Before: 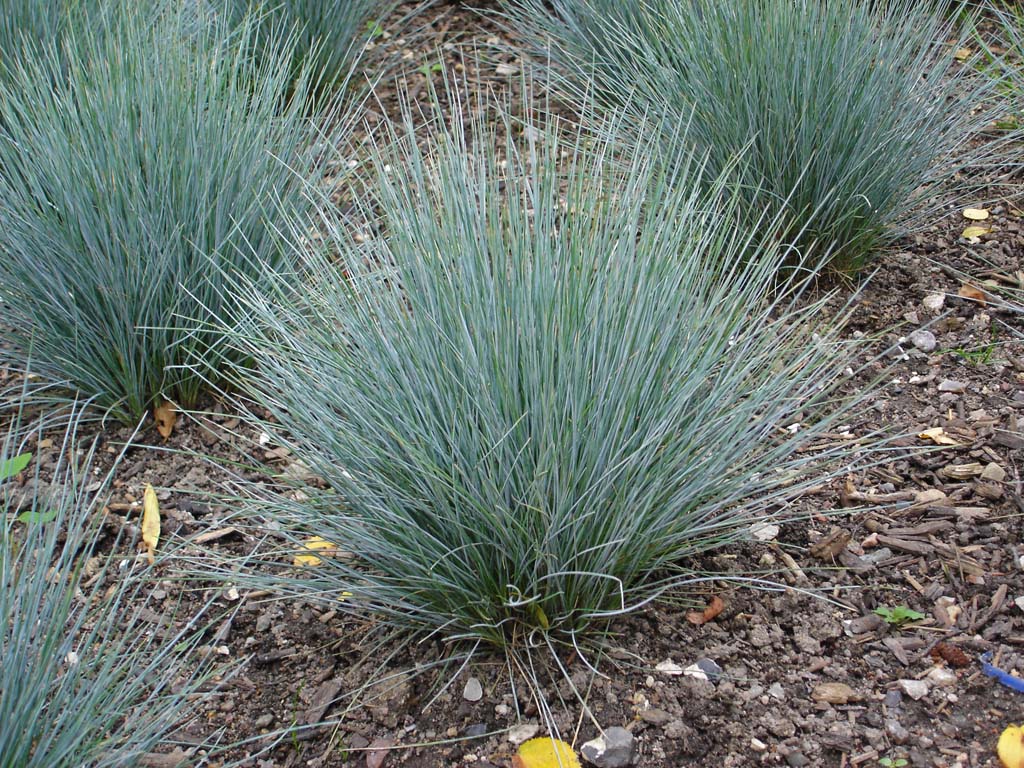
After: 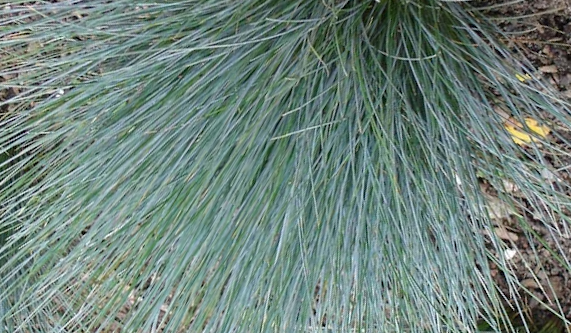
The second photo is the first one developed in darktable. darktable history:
crop and rotate: angle 148.58°, left 9.212%, top 15.665%, right 4.442%, bottom 17.179%
